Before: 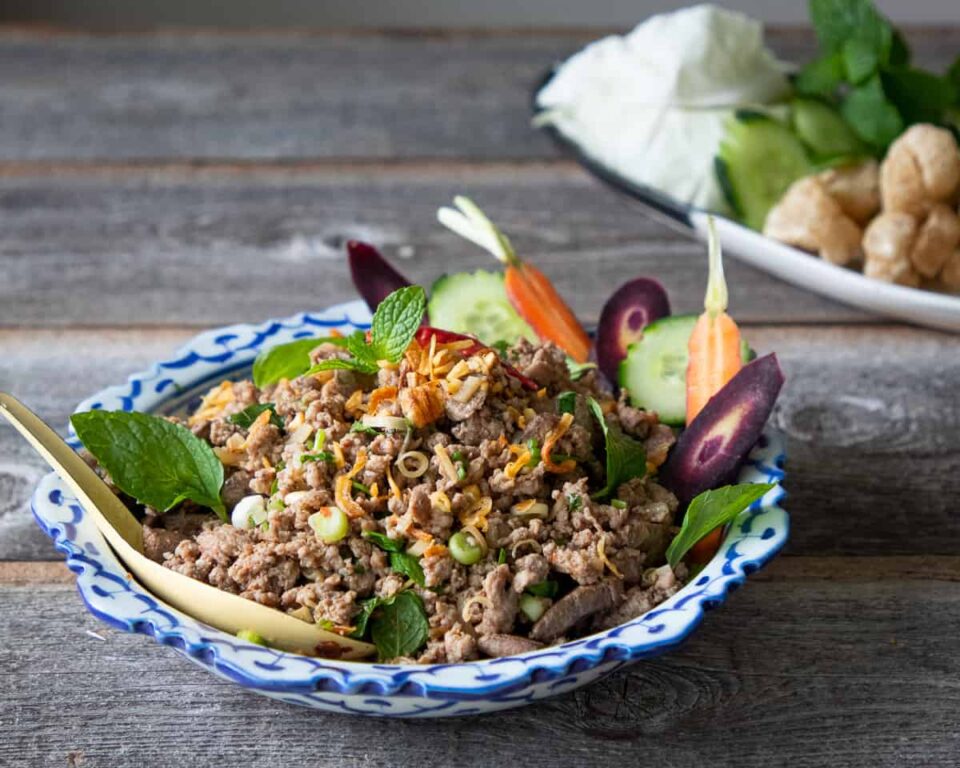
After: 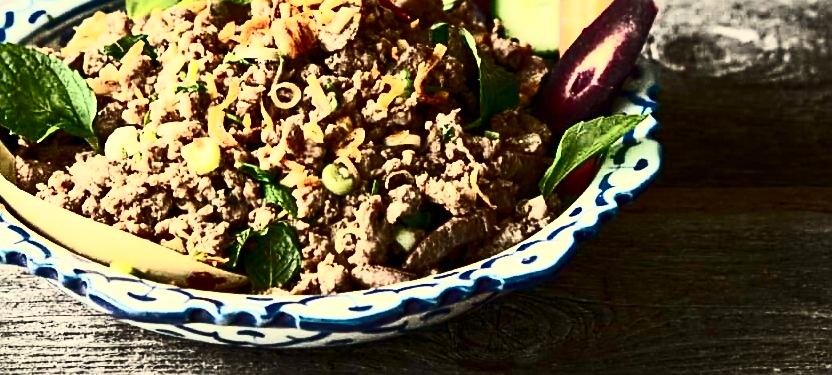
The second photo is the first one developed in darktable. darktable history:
sharpen: on, module defaults
contrast brightness saturation: contrast 0.93, brightness 0.2
white balance: red 1.08, blue 0.791
crop and rotate: left 13.306%, top 48.129%, bottom 2.928%
exposure: compensate highlight preservation false
